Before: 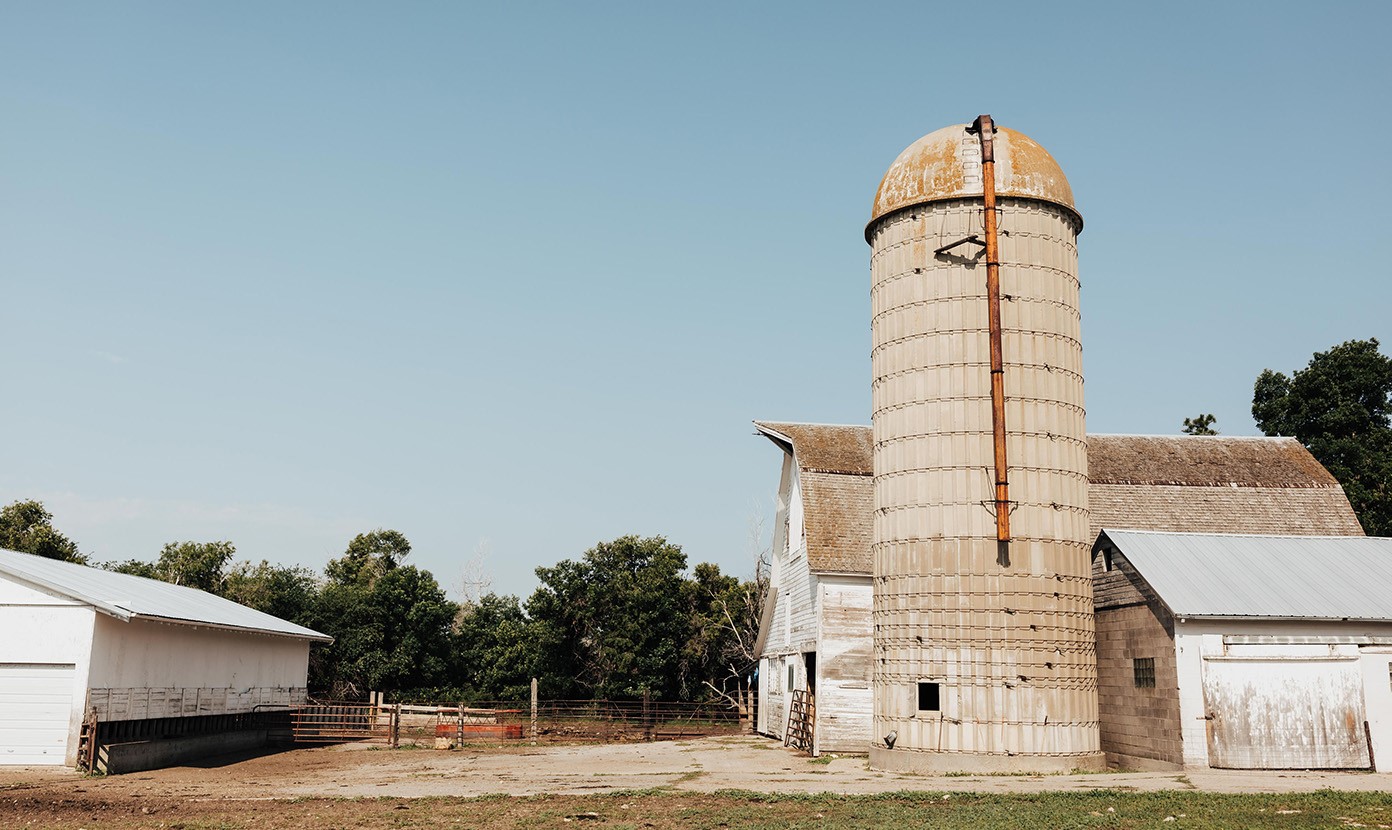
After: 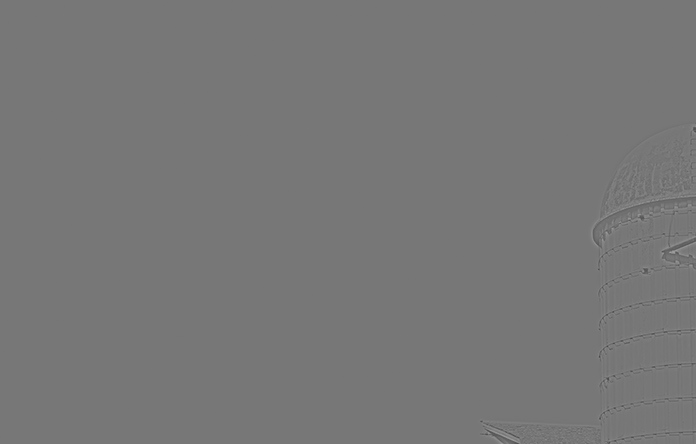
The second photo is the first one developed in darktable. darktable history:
highpass: sharpness 6%, contrast boost 7.63%
bloom: threshold 82.5%, strength 16.25%
crop: left 19.556%, right 30.401%, bottom 46.458%
